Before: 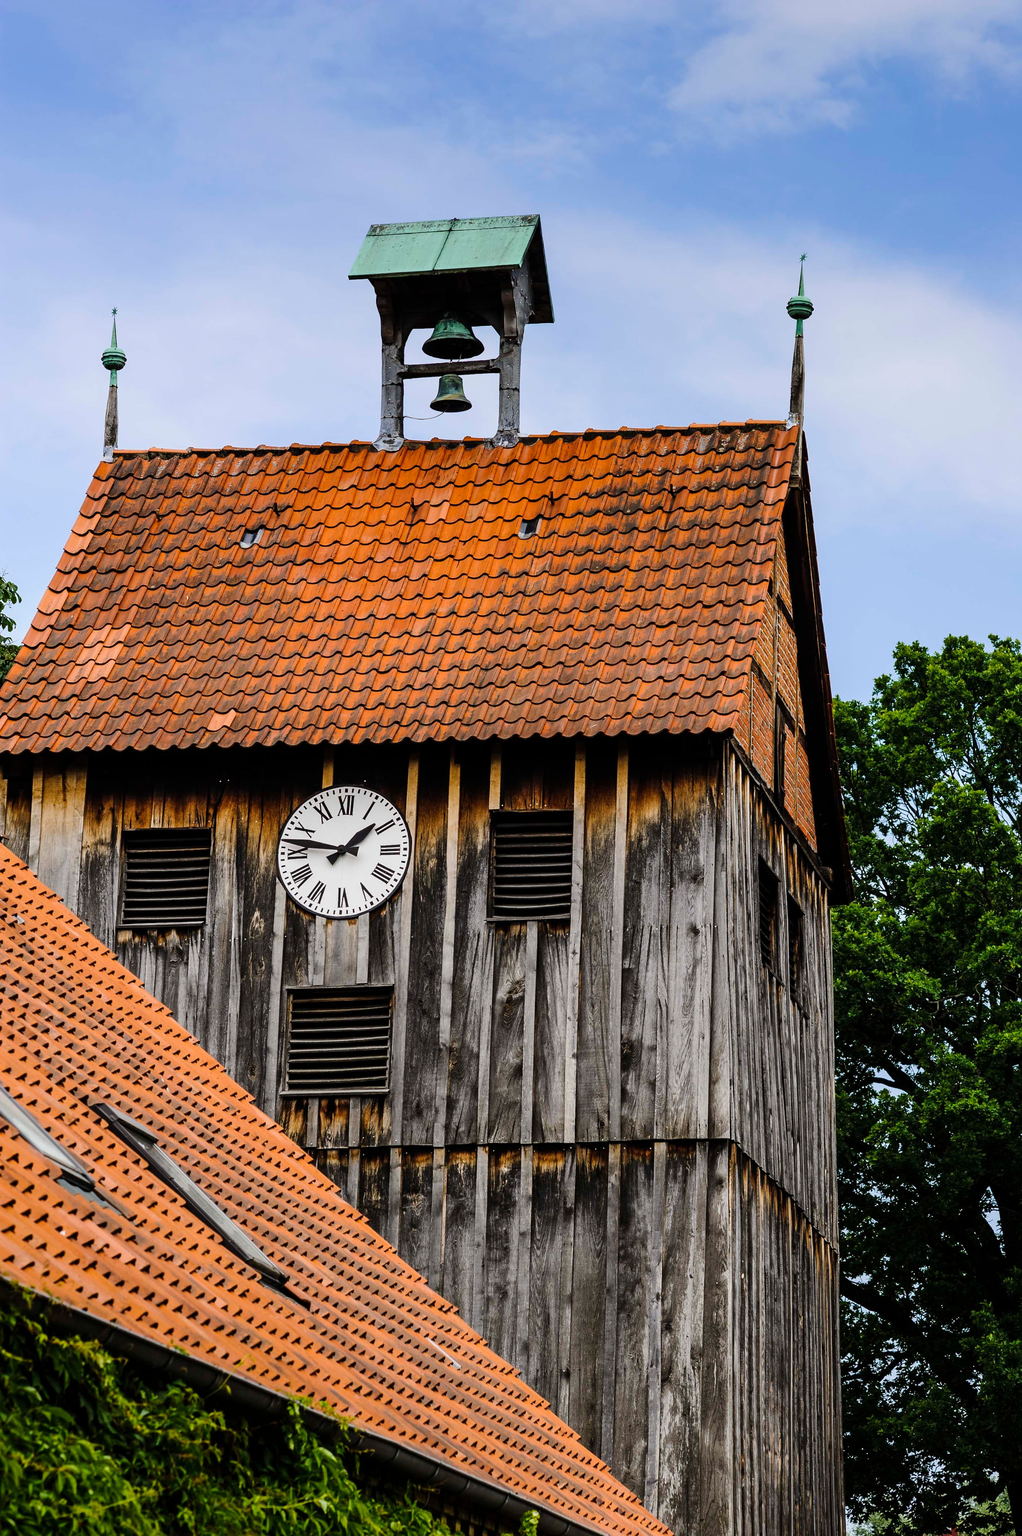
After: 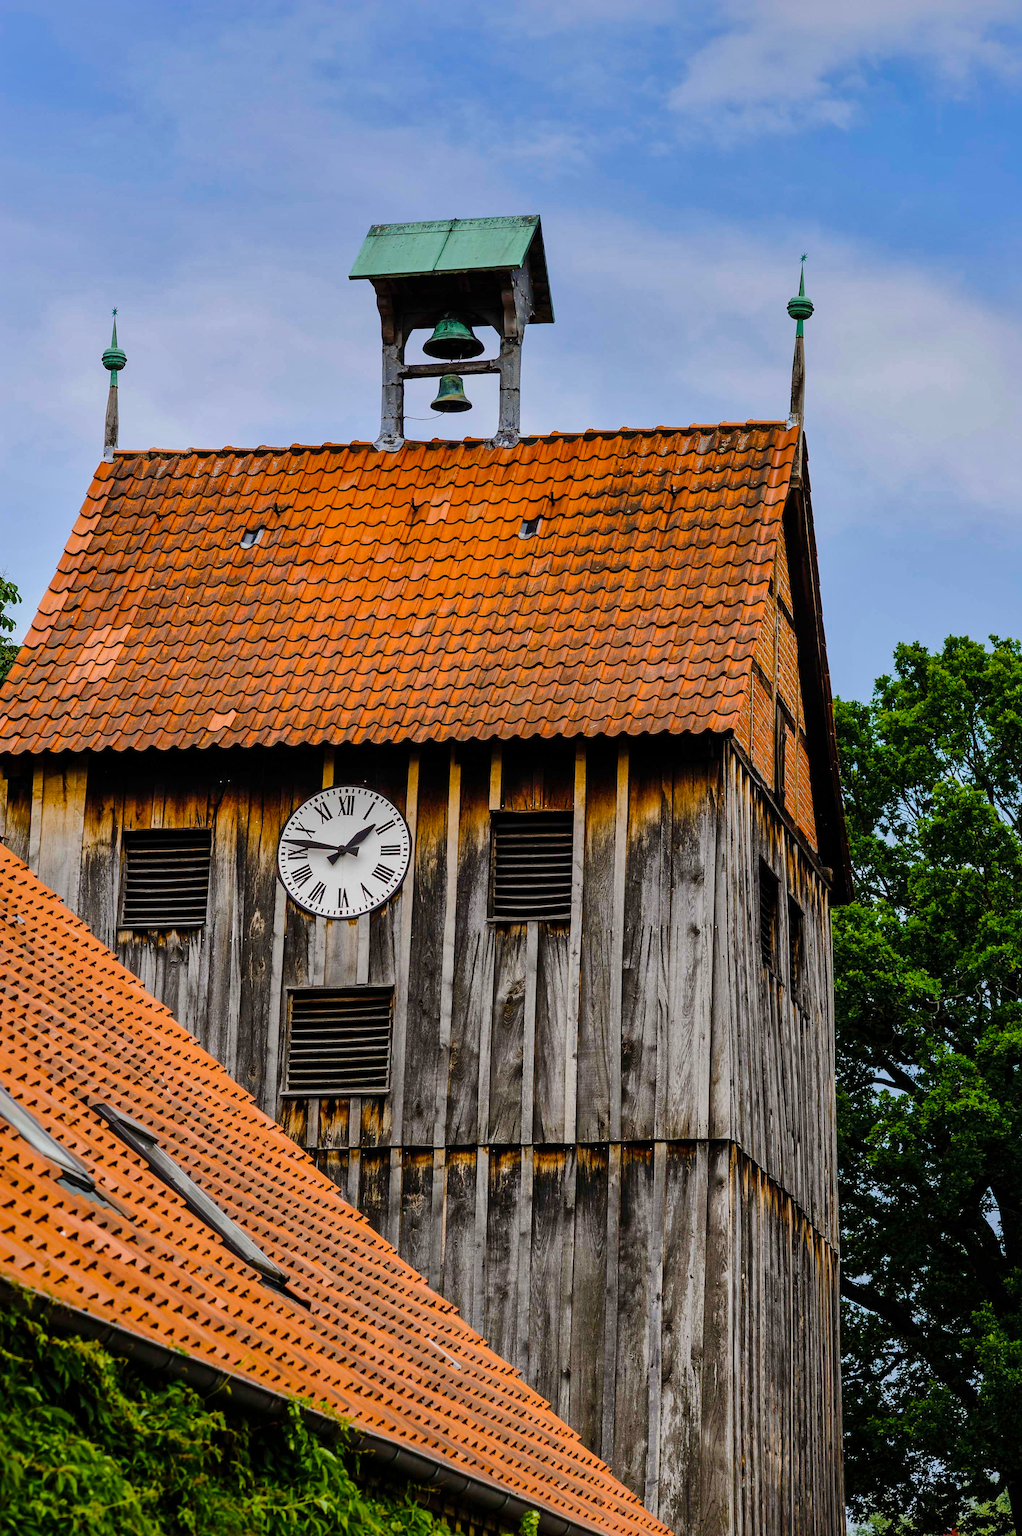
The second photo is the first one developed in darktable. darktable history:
color balance rgb: perceptual saturation grading › global saturation 20%, perceptual saturation grading › highlights -24.873%, perceptual saturation grading › shadows 25.049%, global vibrance 19.701%
shadows and highlights: shadows 39.46, highlights -60.02
